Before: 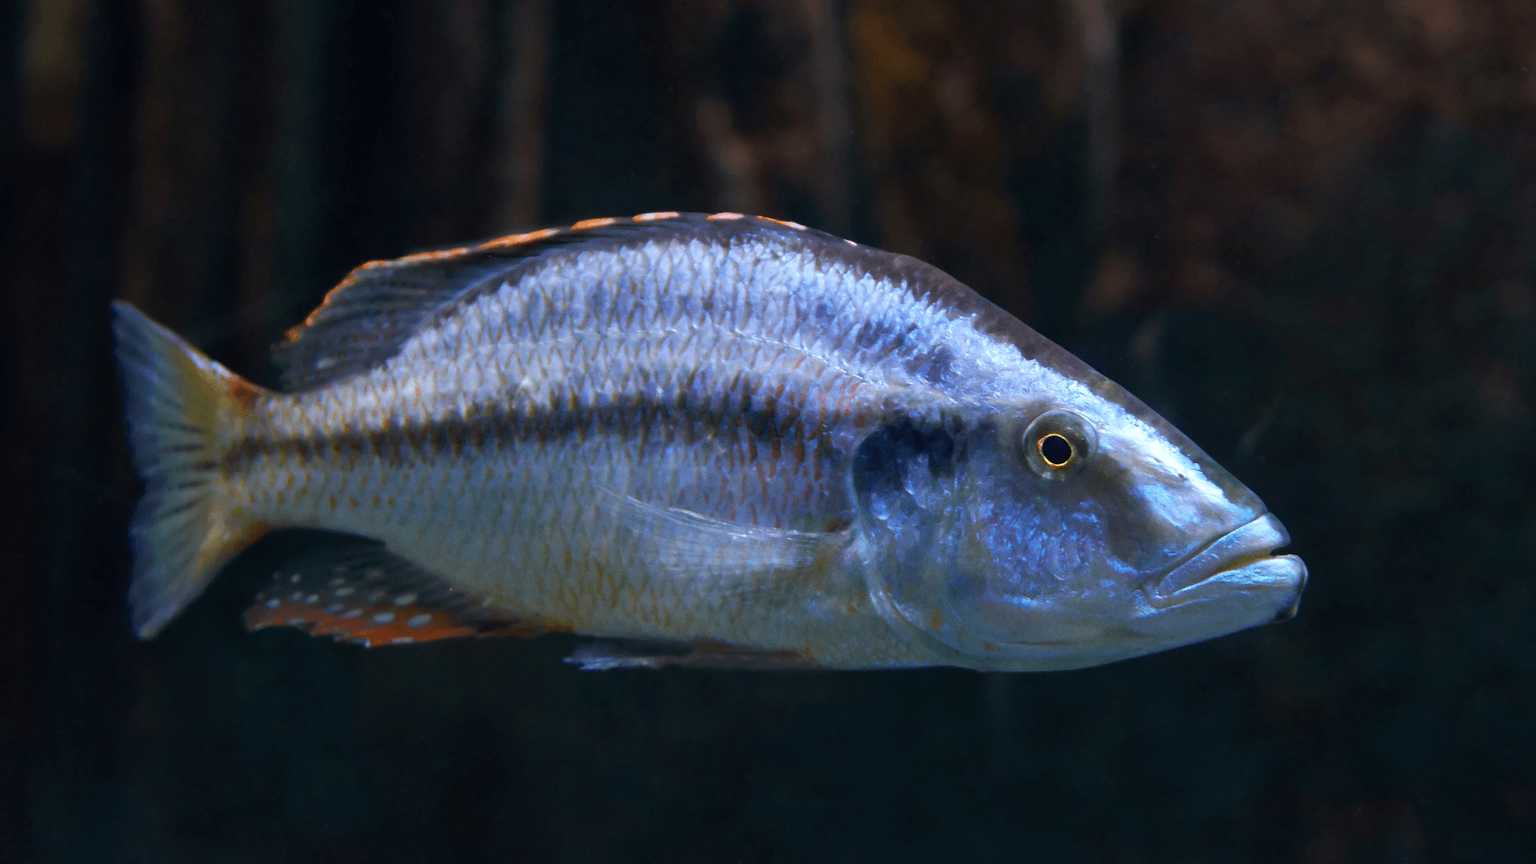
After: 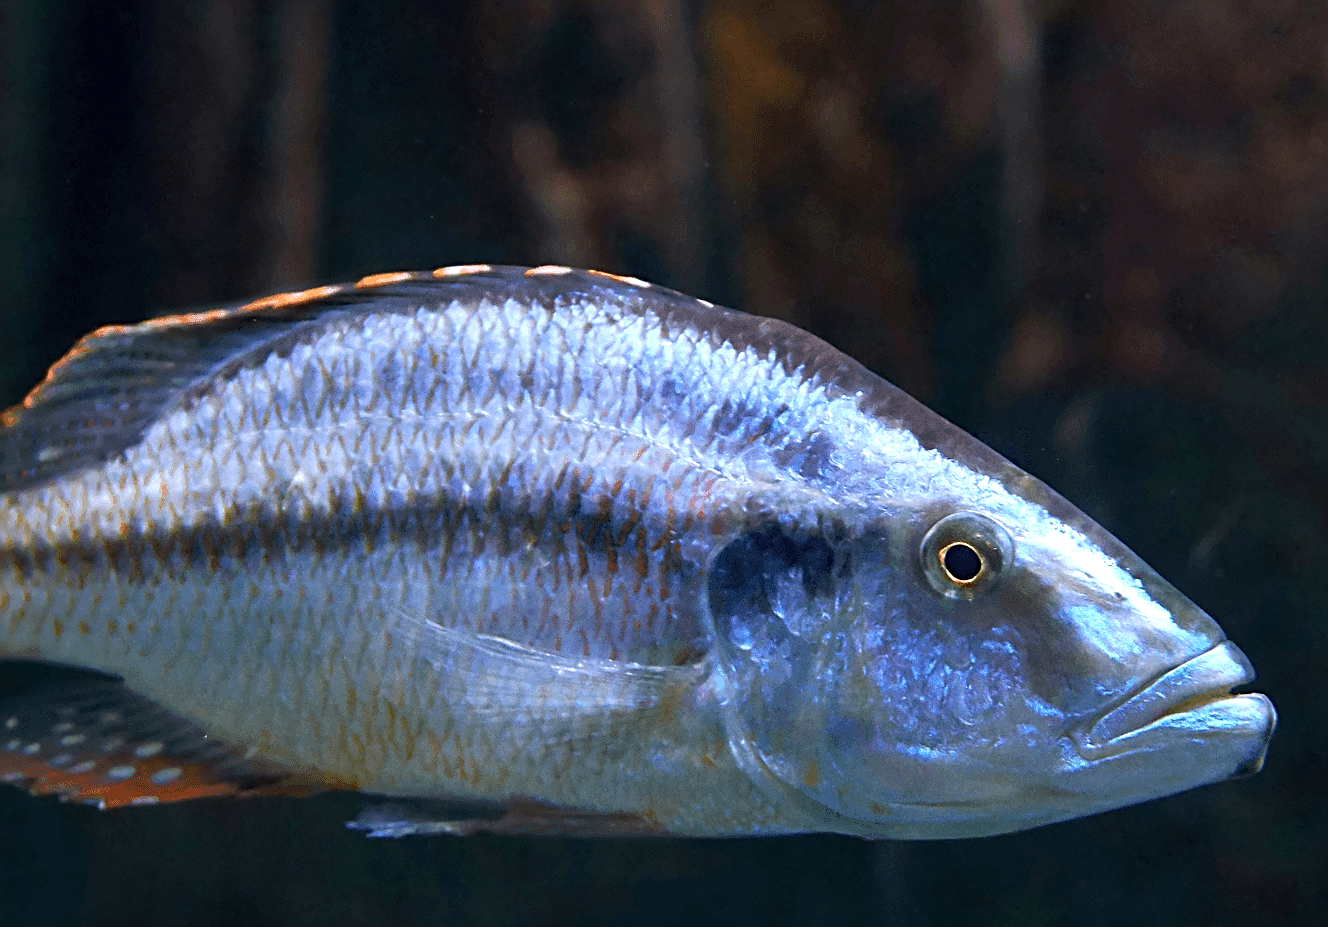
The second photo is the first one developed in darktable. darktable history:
sharpen: radius 2.616, amount 0.682
exposure: black level correction 0.001, exposure 0.5 EV, compensate highlight preservation false
crop: left 18.659%, right 12.16%, bottom 14.141%
